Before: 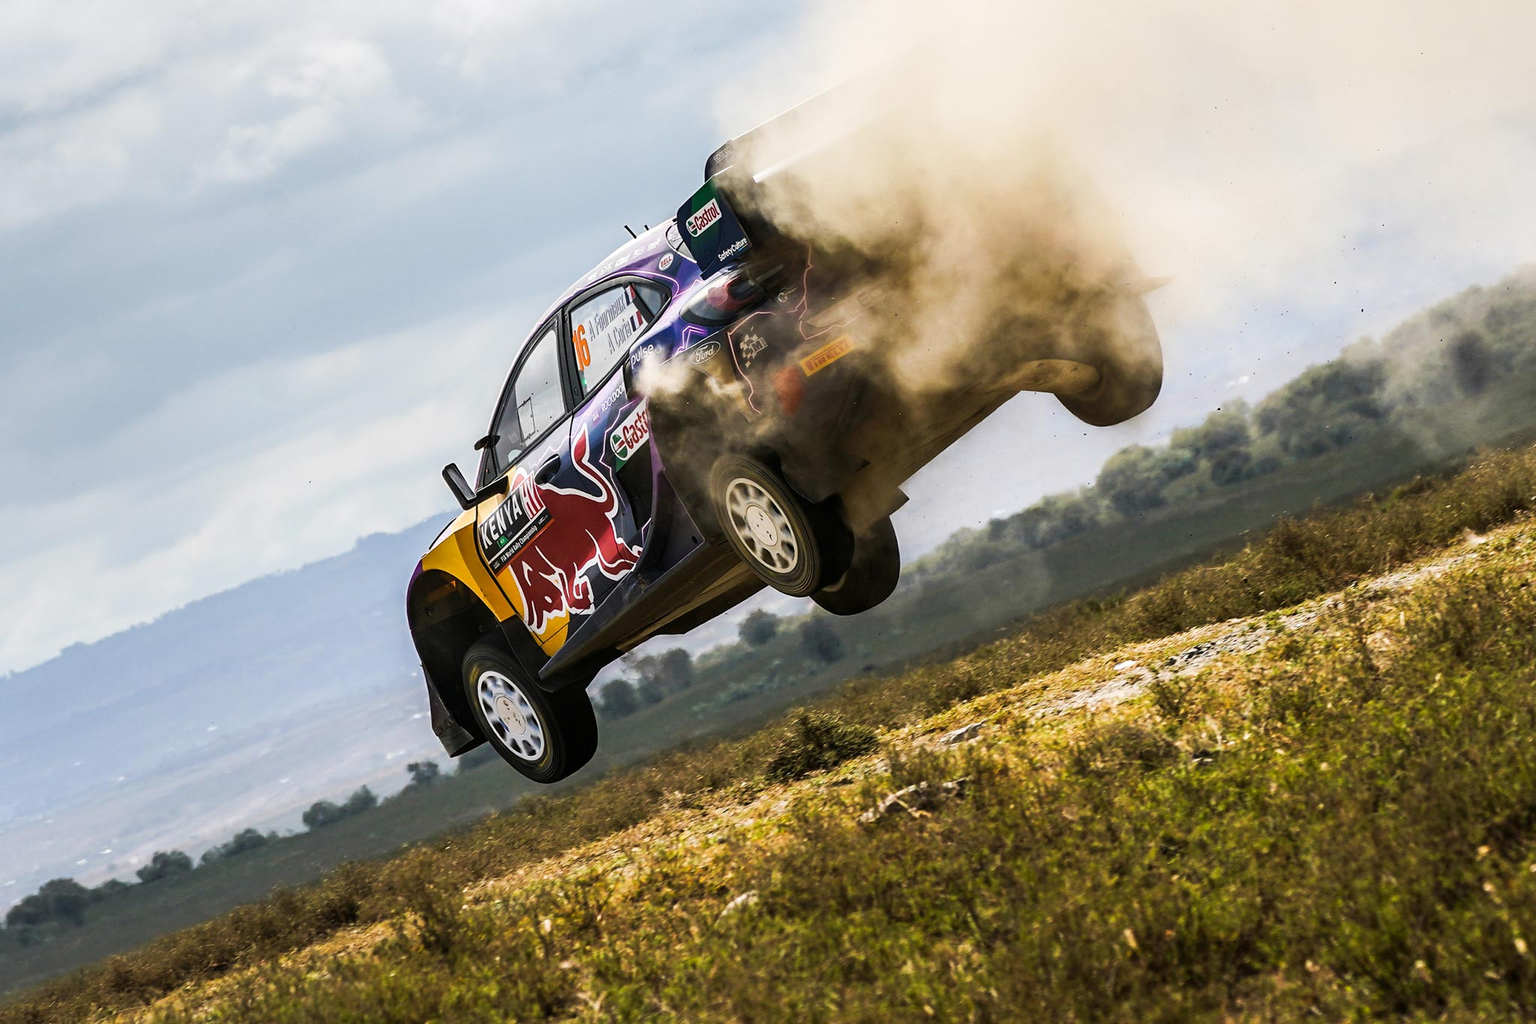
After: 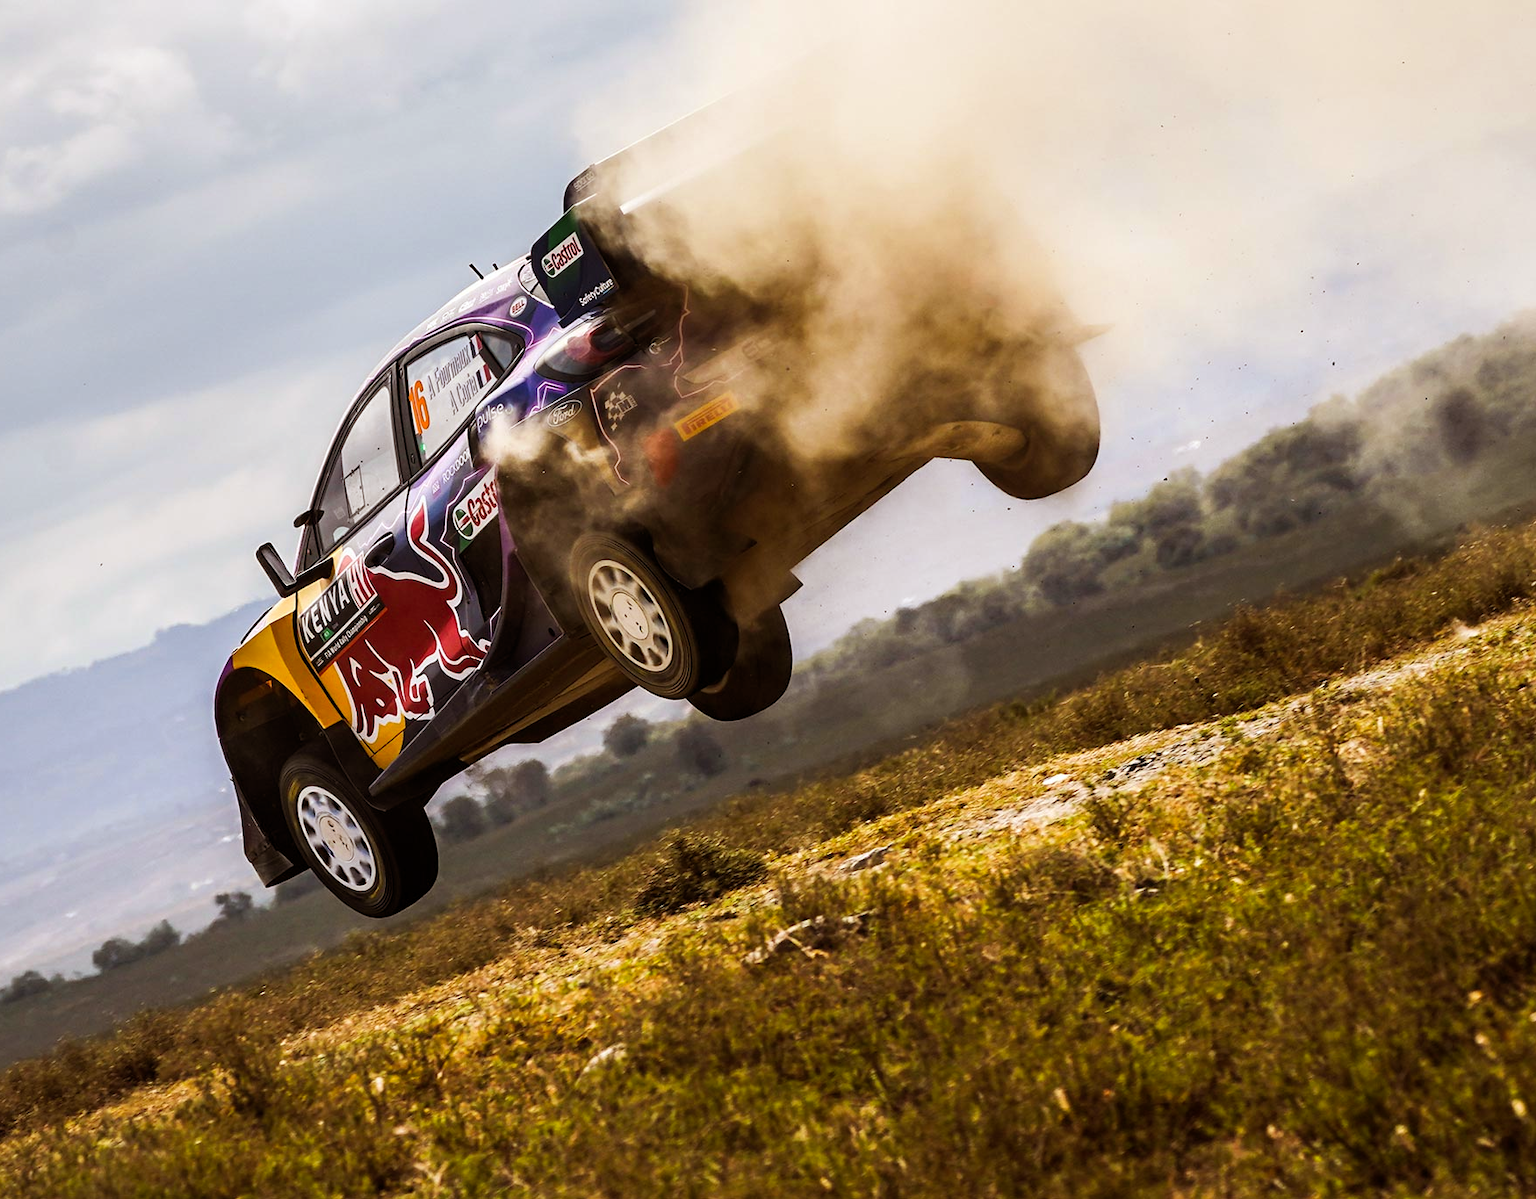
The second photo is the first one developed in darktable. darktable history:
rgb levels: mode RGB, independent channels, levels [[0, 0.5, 1], [0, 0.521, 1], [0, 0.536, 1]]
crop and rotate: left 14.584%
